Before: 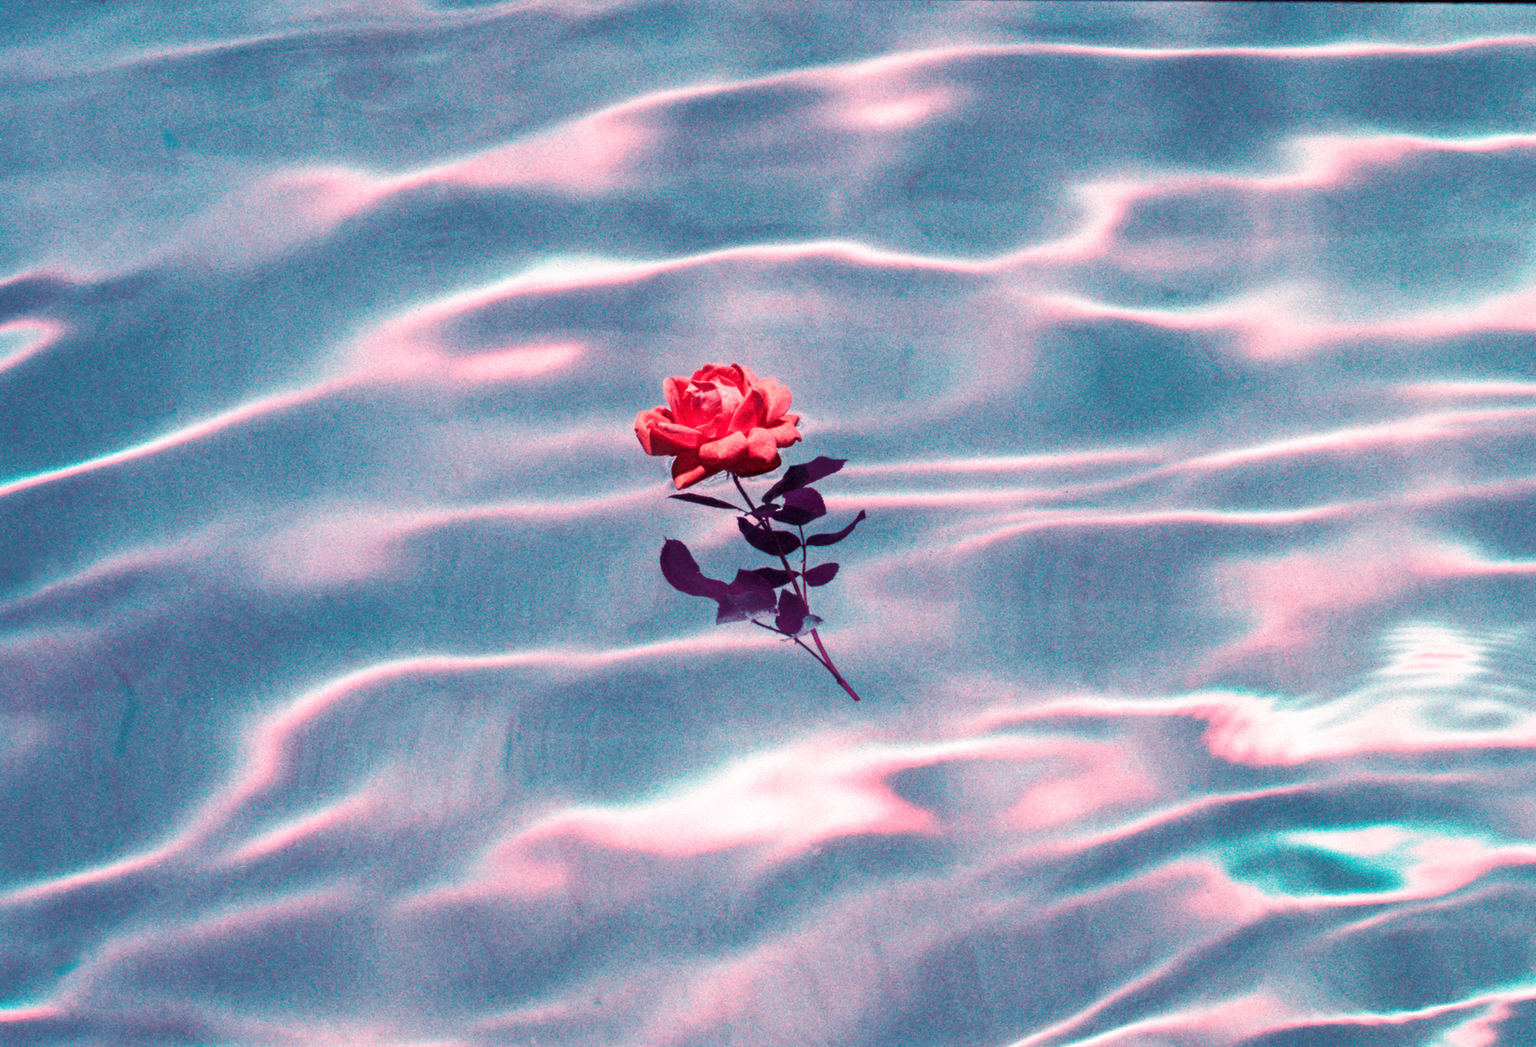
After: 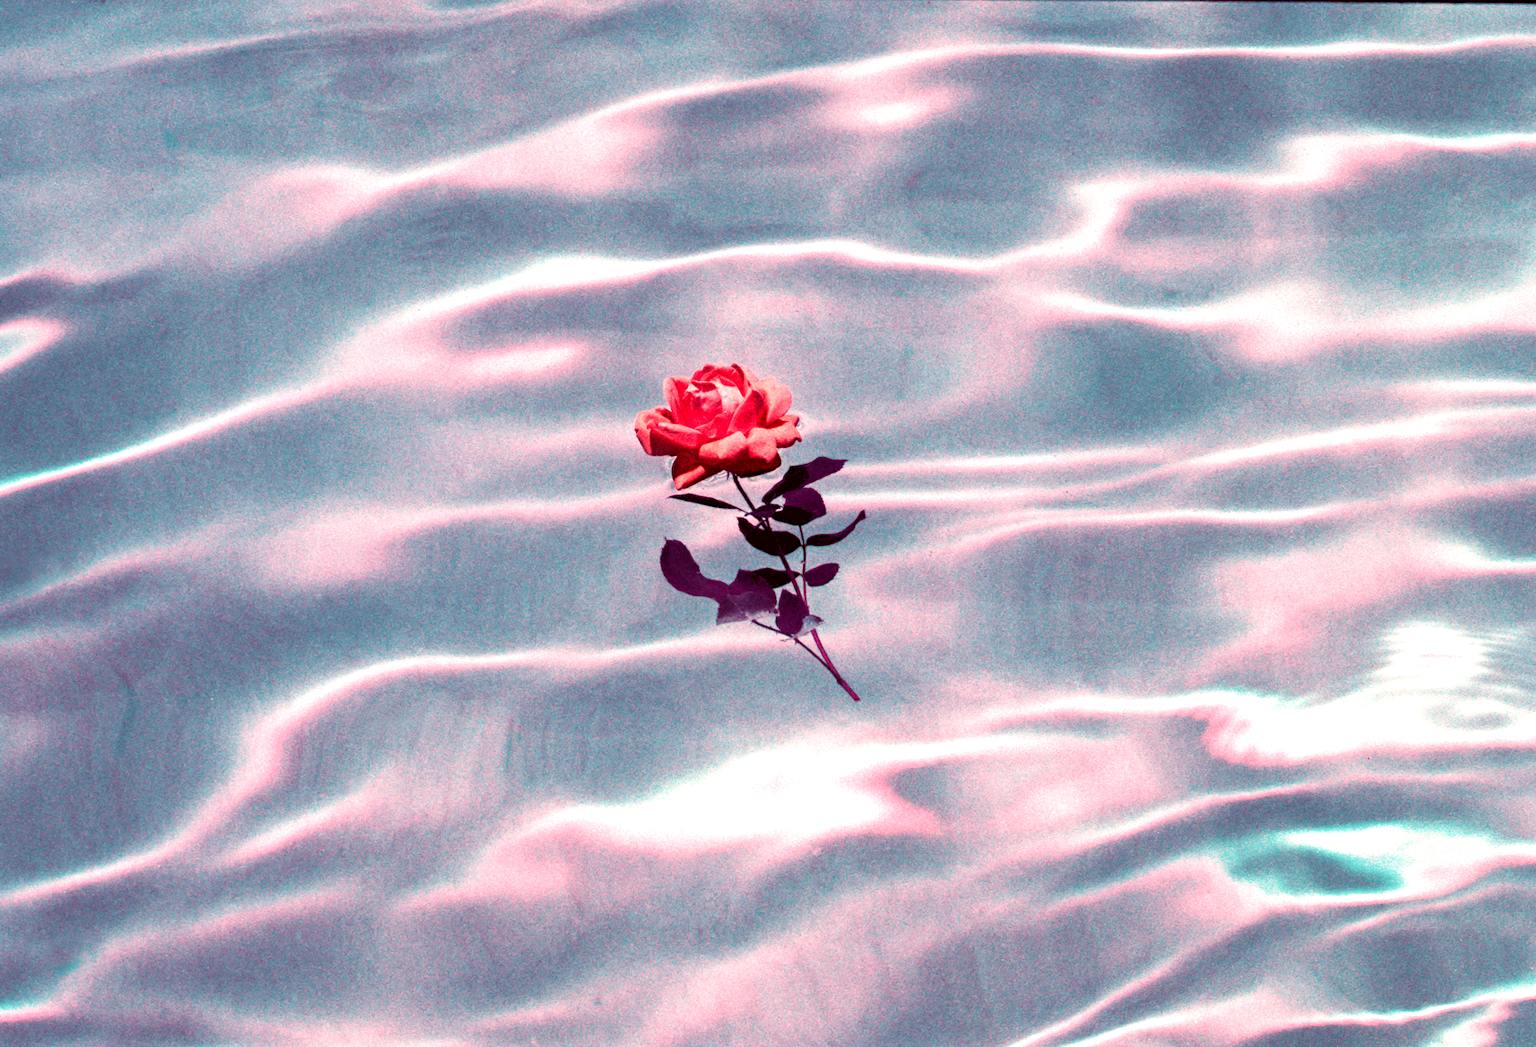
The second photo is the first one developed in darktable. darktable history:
color correction: highlights a* 6.63, highlights b* 7.66, shadows a* 5.93, shadows b* 7.53, saturation 0.926
levels: levels [0.026, 0.507, 0.987]
exposure: black level correction 0.005, exposure 0.409 EV, compensate exposure bias true, compensate highlight preservation false
